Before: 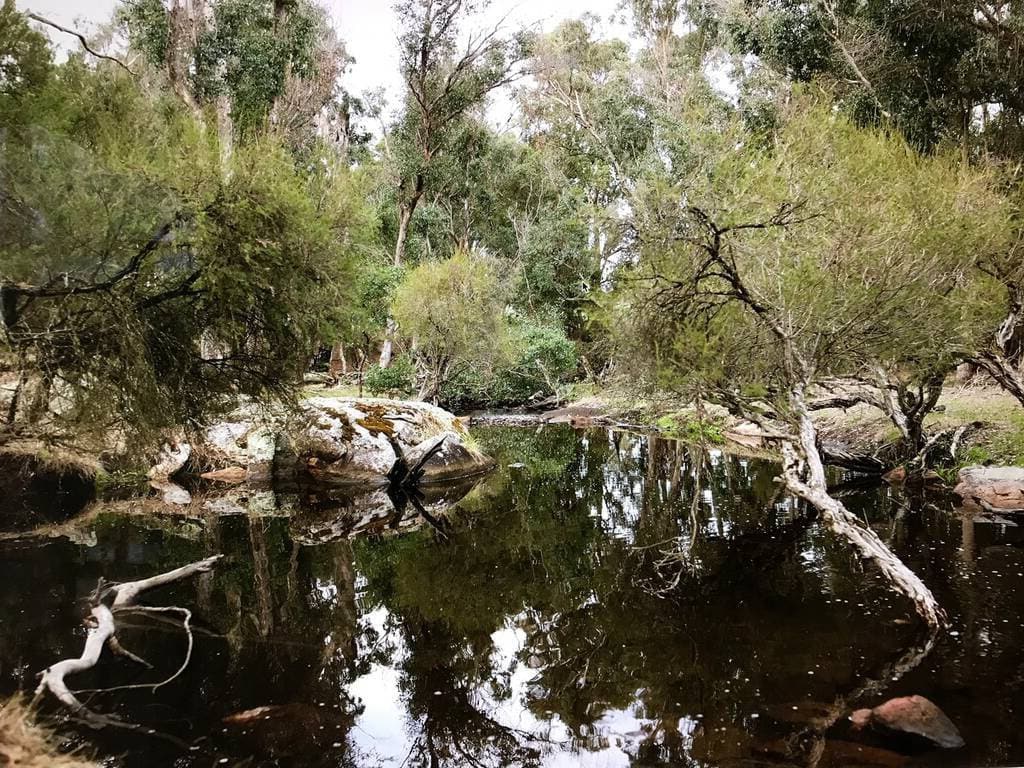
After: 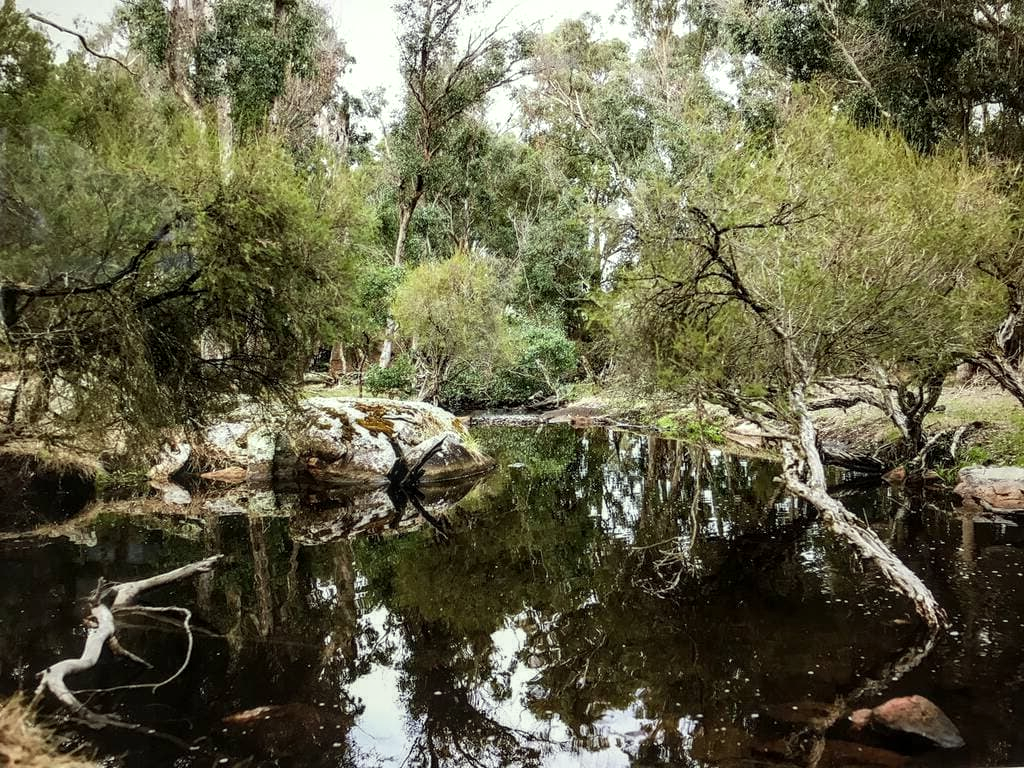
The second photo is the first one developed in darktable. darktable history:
local contrast: on, module defaults
color correction: highlights a* -4.73, highlights b* 5.06, saturation 0.97
